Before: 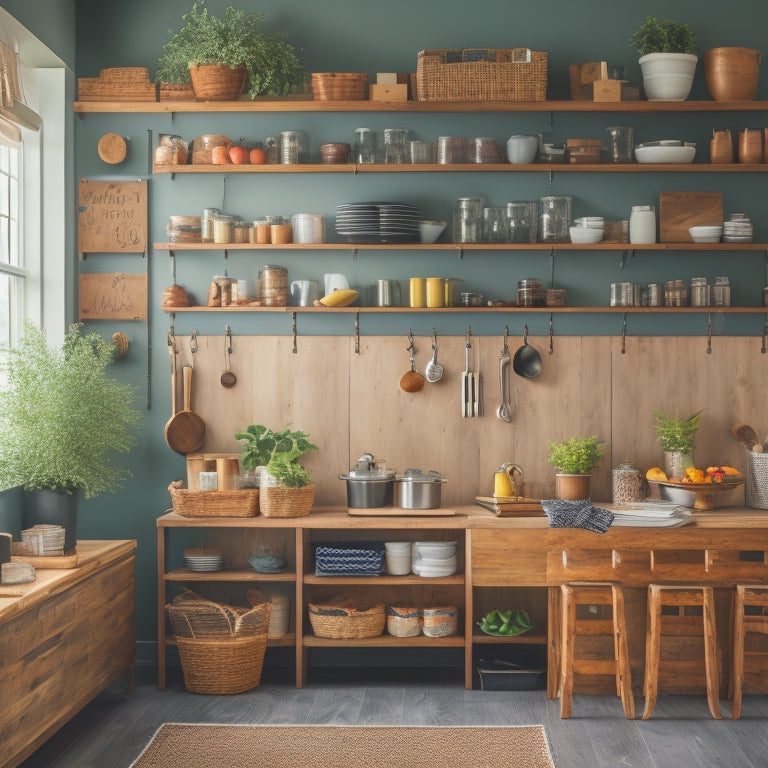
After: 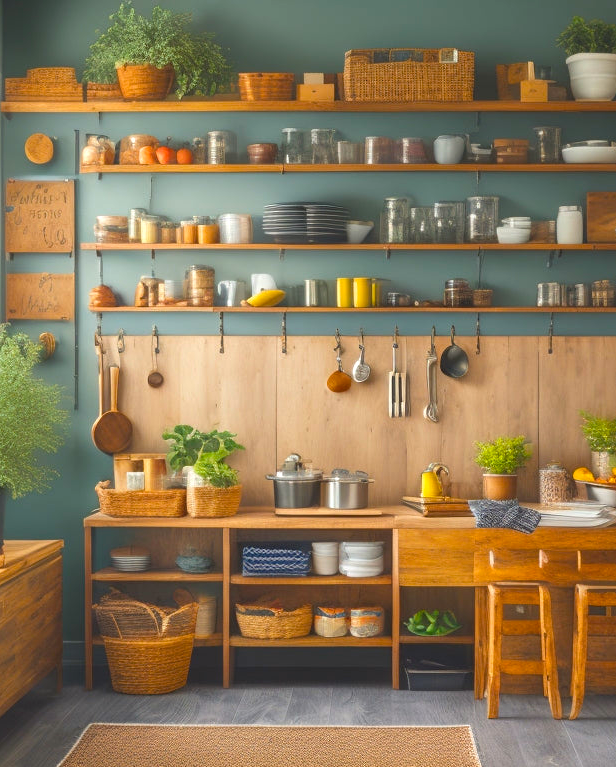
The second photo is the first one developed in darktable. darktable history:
crop and rotate: left 9.587%, right 10.122%
color balance rgb: power › chroma 0.258%, power › hue 62.06°, perceptual saturation grading › global saturation 37.262%, perceptual brilliance grading › global brilliance 9.494%, global vibrance 14.566%
